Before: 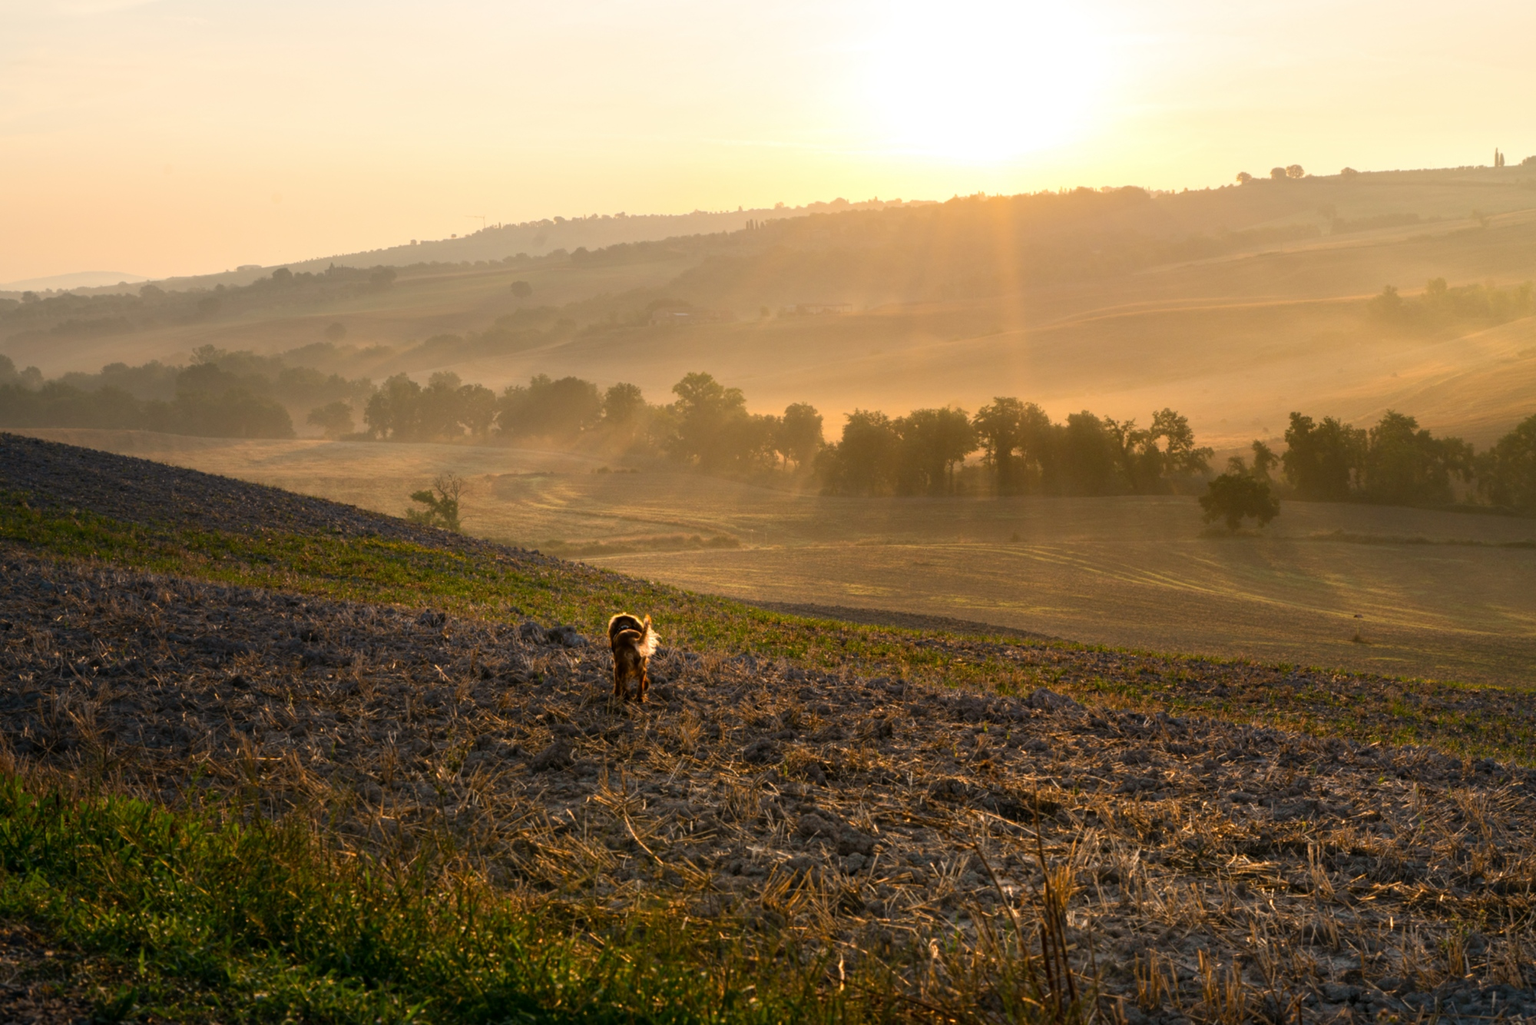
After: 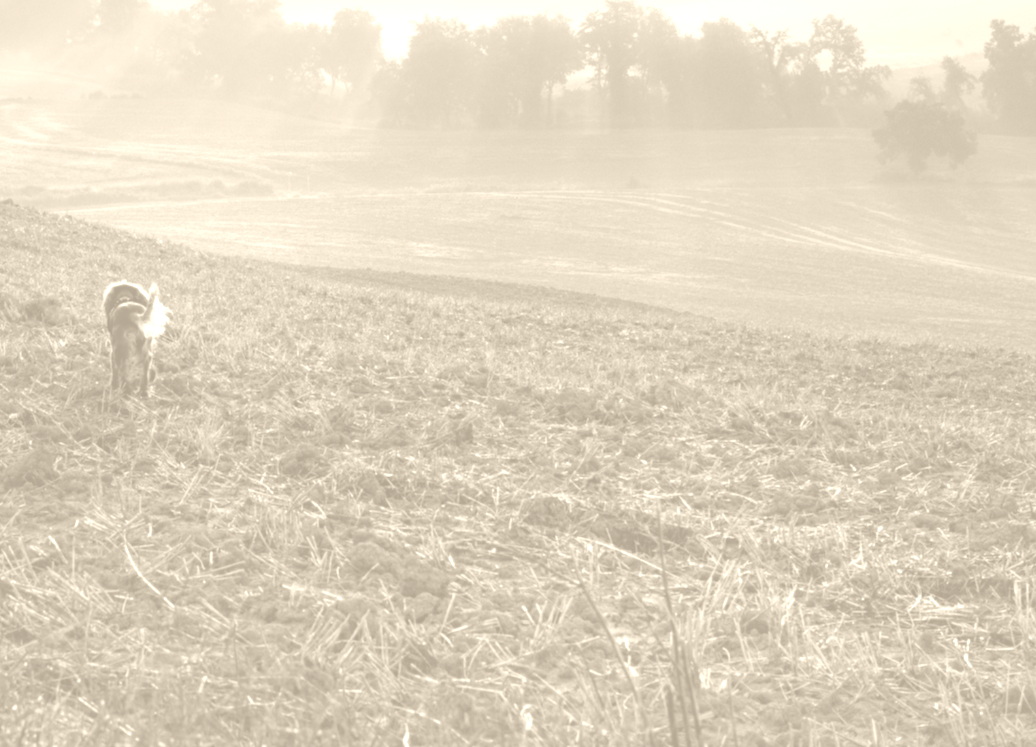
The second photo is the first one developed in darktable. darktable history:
crop: left 34.479%, top 38.822%, right 13.718%, bottom 5.172%
colorize: hue 36°, saturation 71%, lightness 80.79%
